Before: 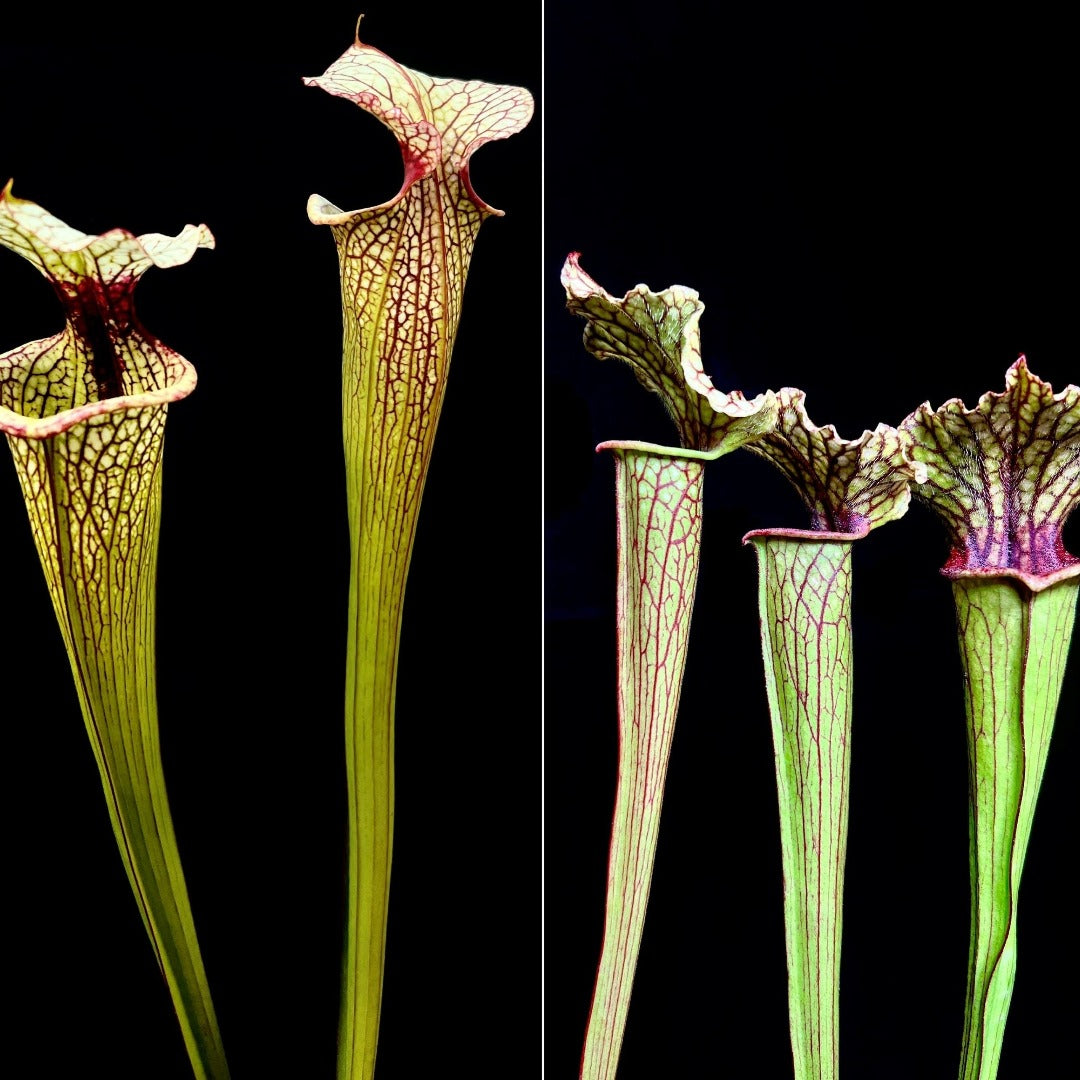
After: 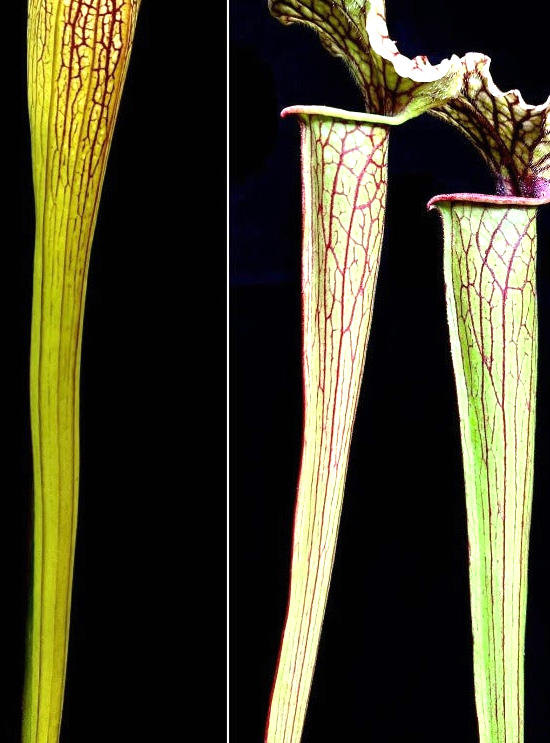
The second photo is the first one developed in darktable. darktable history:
crop and rotate: left 29.237%, top 31.152%, right 19.807%
exposure: black level correction 0, exposure 0.68 EV, compensate exposure bias true, compensate highlight preservation false
